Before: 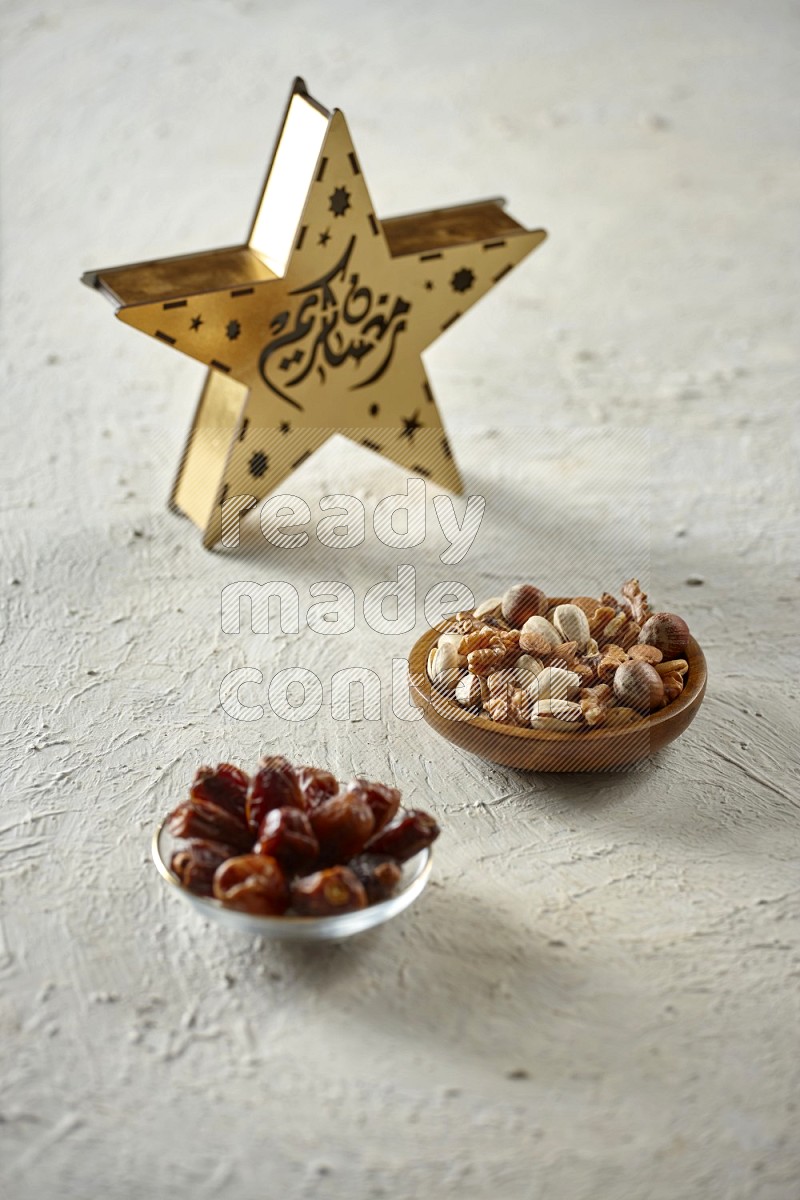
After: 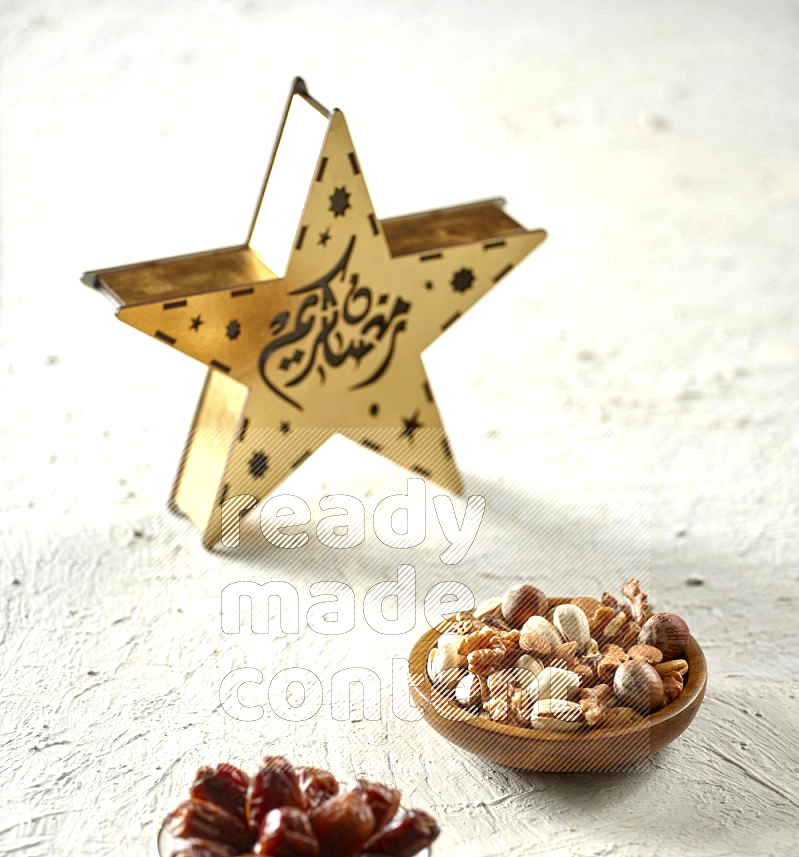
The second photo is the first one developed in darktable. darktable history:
crop: bottom 28.576%
exposure: exposure 0.657 EV, compensate highlight preservation false
